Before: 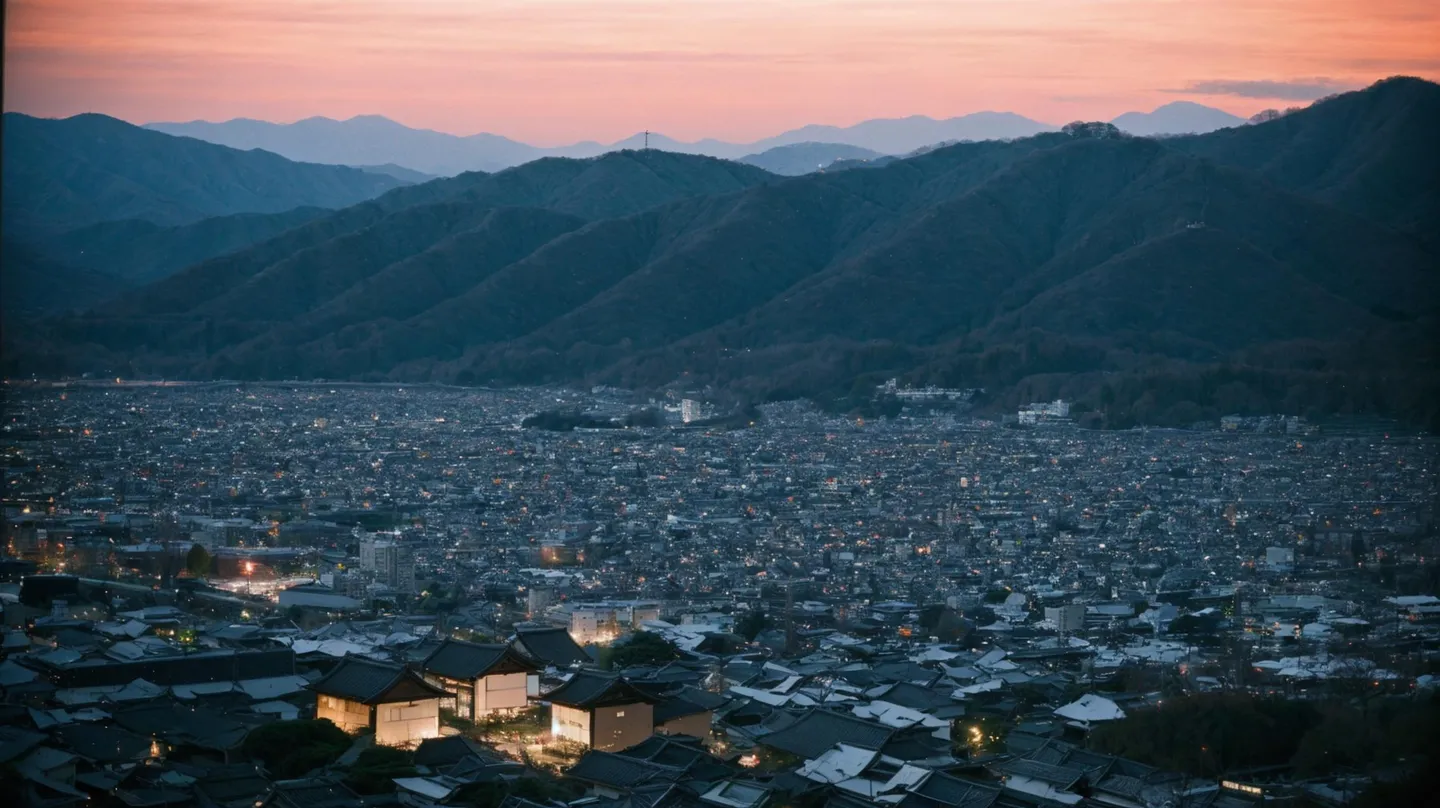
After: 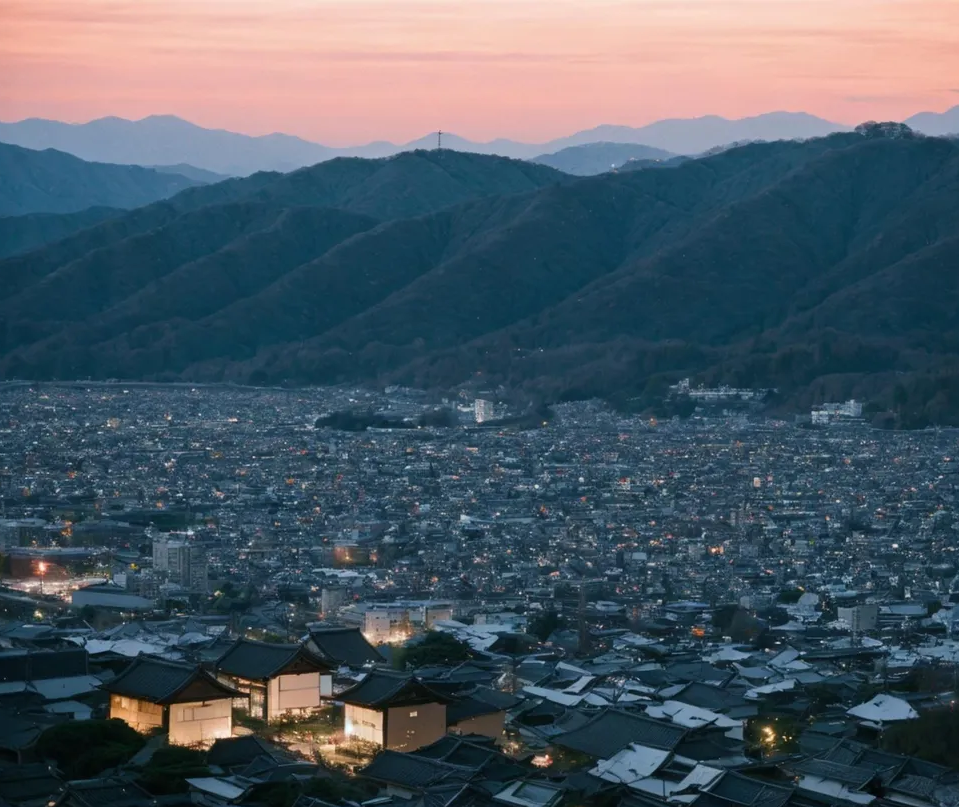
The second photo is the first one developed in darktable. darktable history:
crop and rotate: left 14.385%, right 18.948%
tone equalizer: -7 EV 0.13 EV, smoothing diameter 25%, edges refinement/feathering 10, preserve details guided filter
